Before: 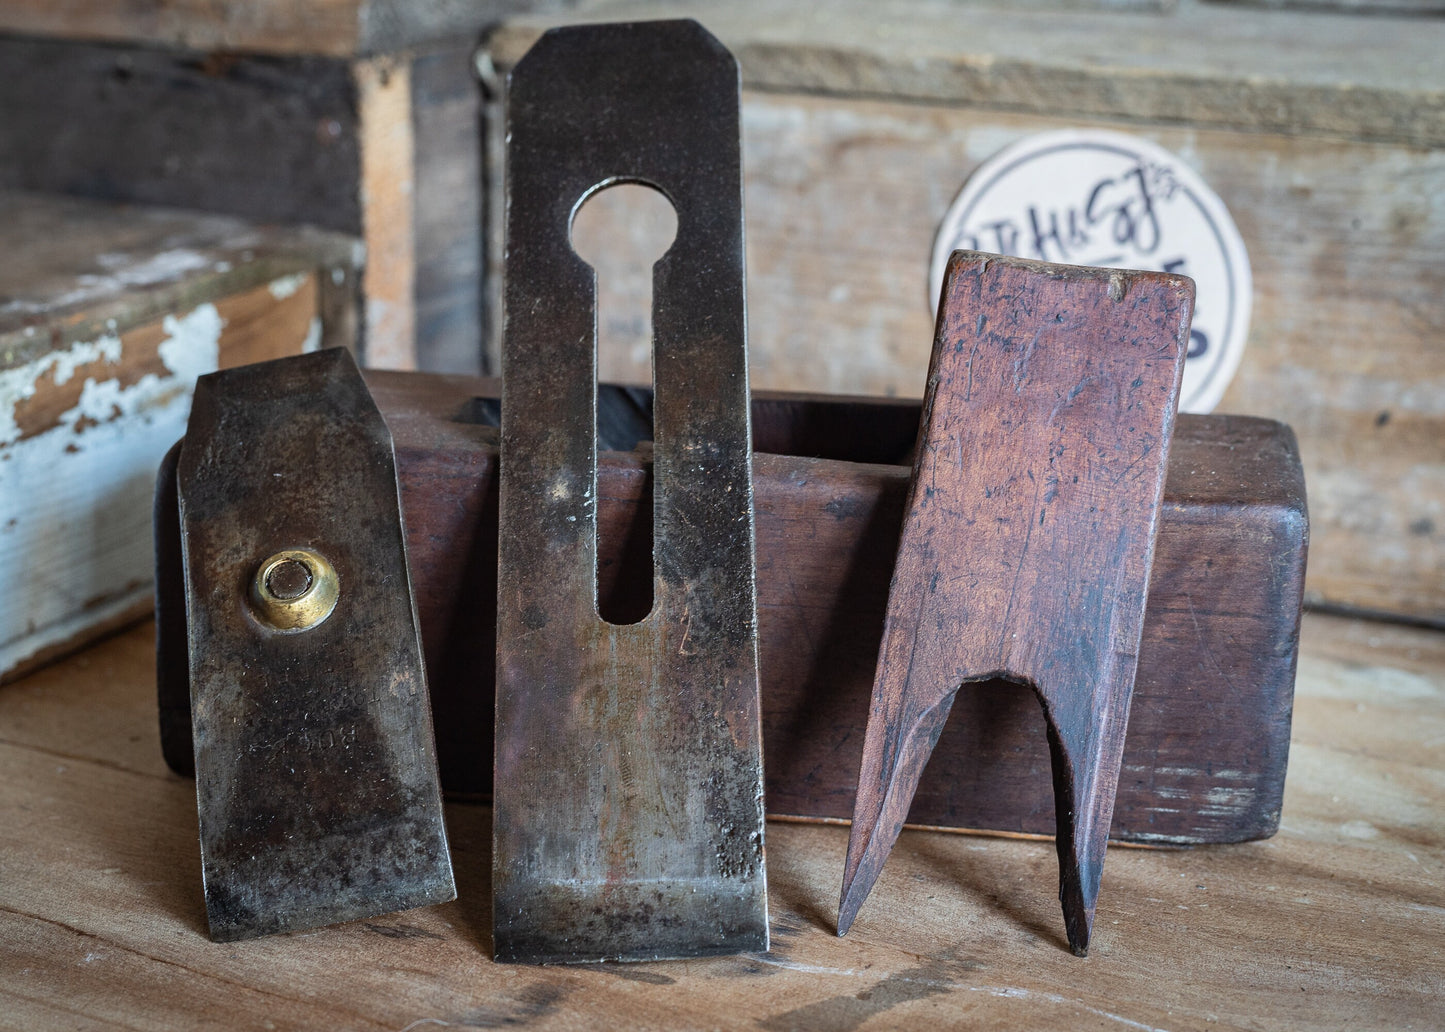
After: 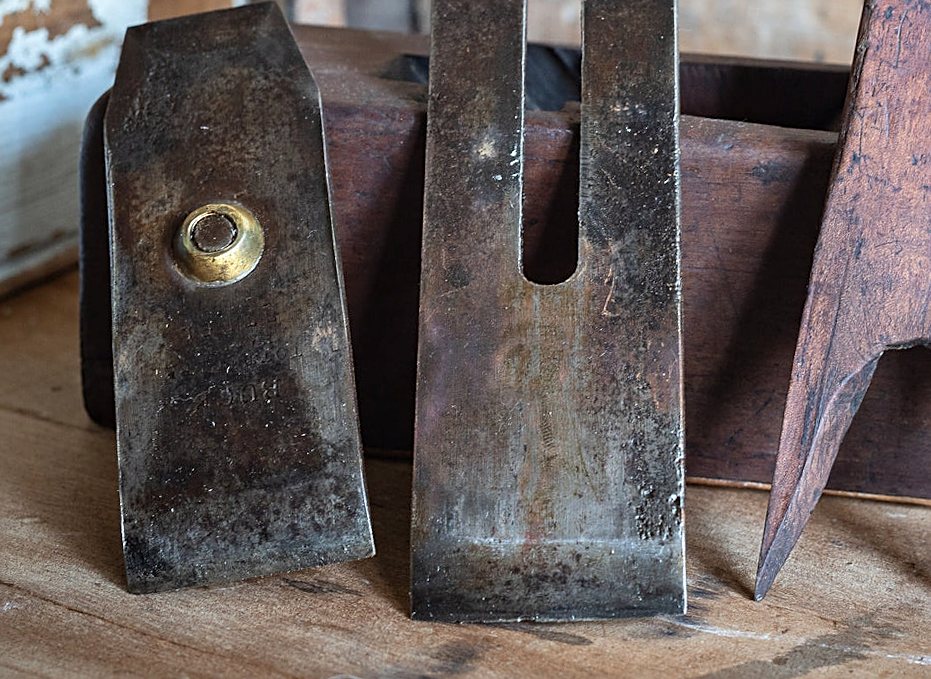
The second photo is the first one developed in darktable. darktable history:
crop and rotate: angle -1.18°, left 3.876%, top 32.324%, right 29.848%
sharpen: on, module defaults
exposure: exposure 0.228 EV, compensate highlight preservation false
